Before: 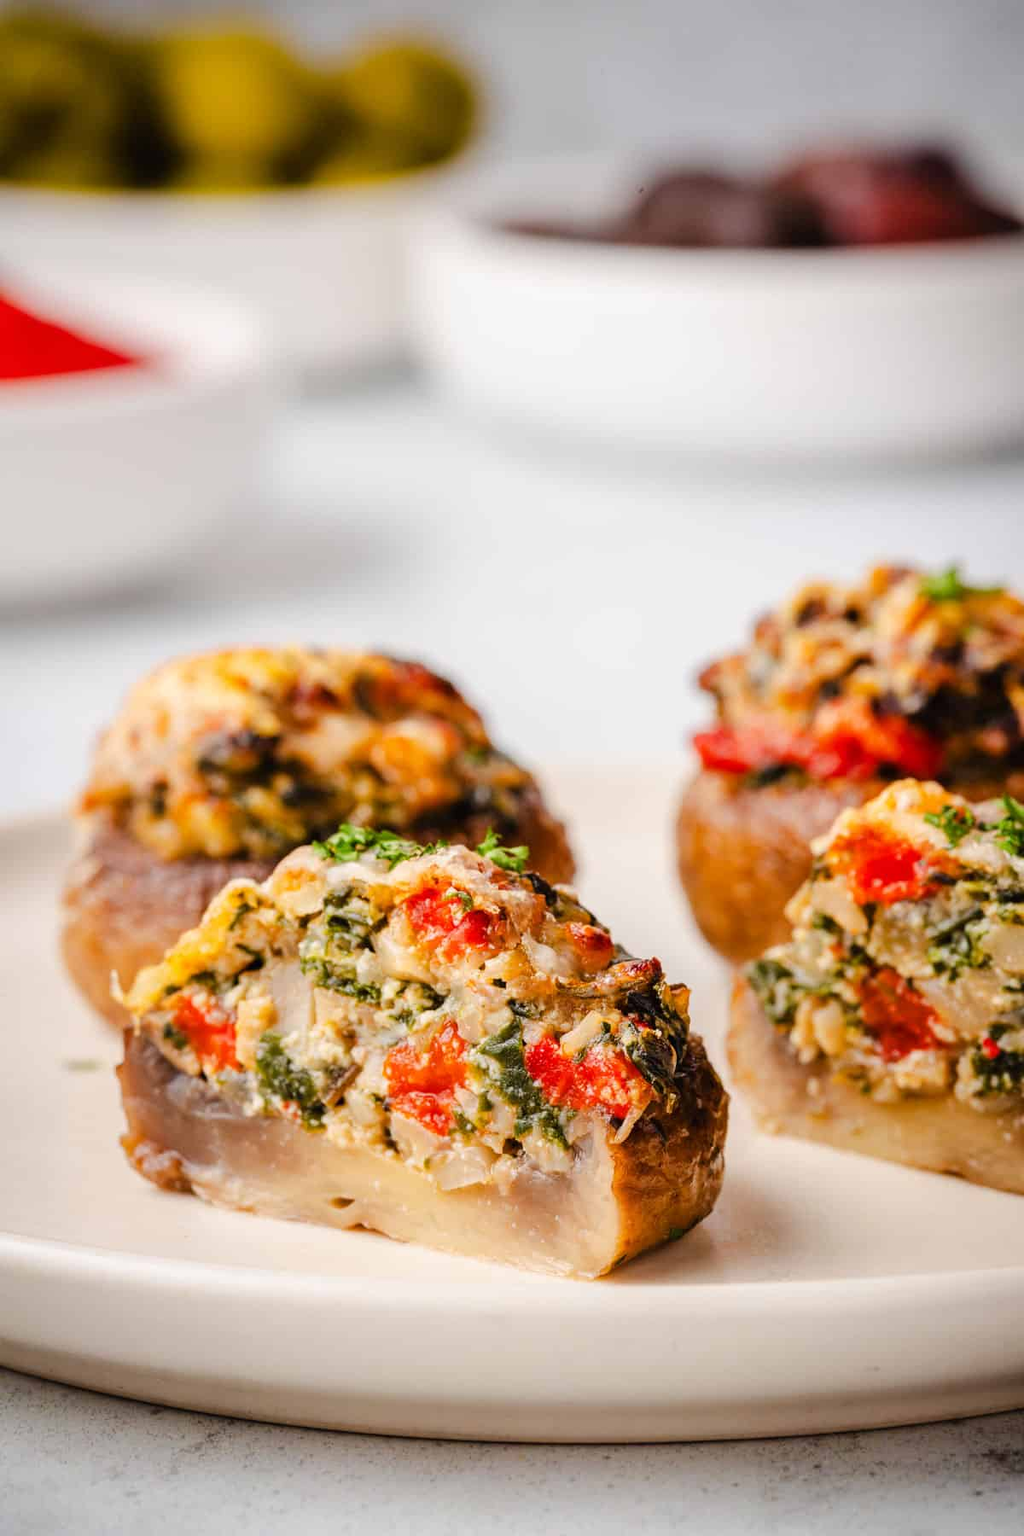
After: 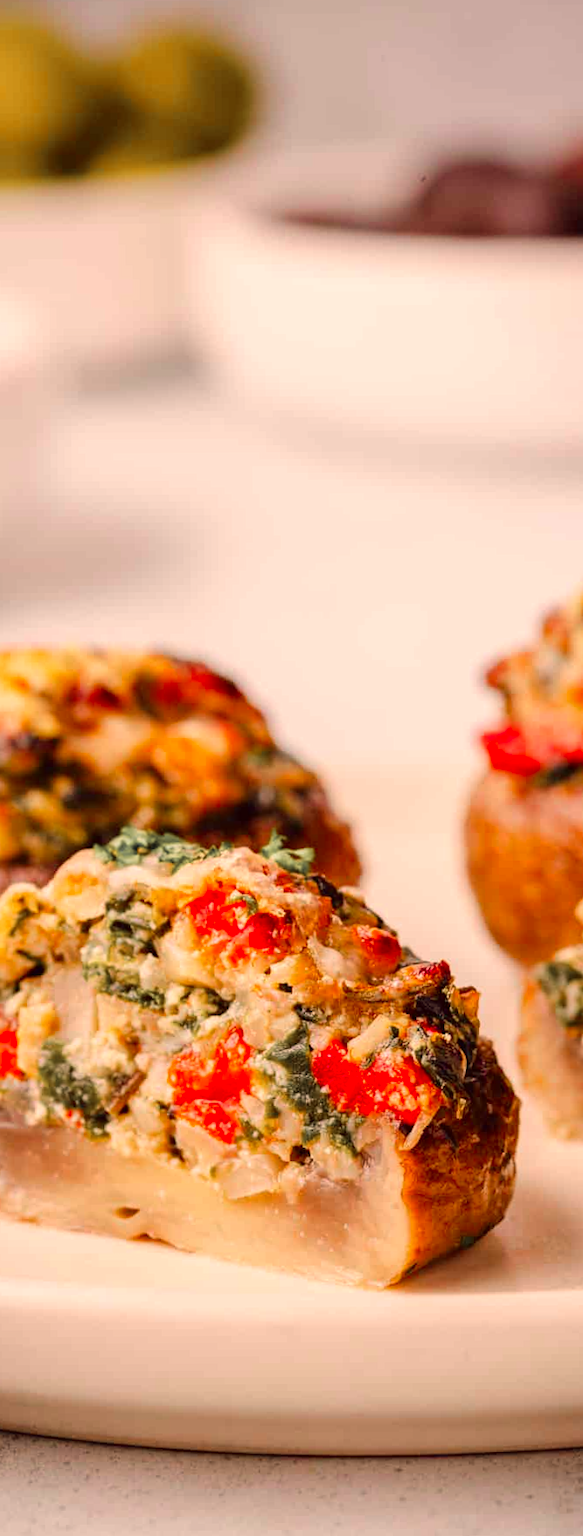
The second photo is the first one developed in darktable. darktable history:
rotate and perspective: rotation -0.45°, automatic cropping original format, crop left 0.008, crop right 0.992, crop top 0.012, crop bottom 0.988
color correction: highlights a* 6.27, highlights b* 8.19, shadows a* 5.94, shadows b* 7.23, saturation 0.9
crop: left 21.496%, right 22.254%
color balance rgb: shadows lift › hue 87.51°, highlights gain › chroma 1.62%, highlights gain › hue 55.1°, global offset › chroma 0.06%, global offset › hue 253.66°, linear chroma grading › global chroma 0.5%
color zones: curves: ch1 [(0, 0.679) (0.143, 0.647) (0.286, 0.261) (0.378, -0.011) (0.571, 0.396) (0.714, 0.399) (0.857, 0.406) (1, 0.679)]
